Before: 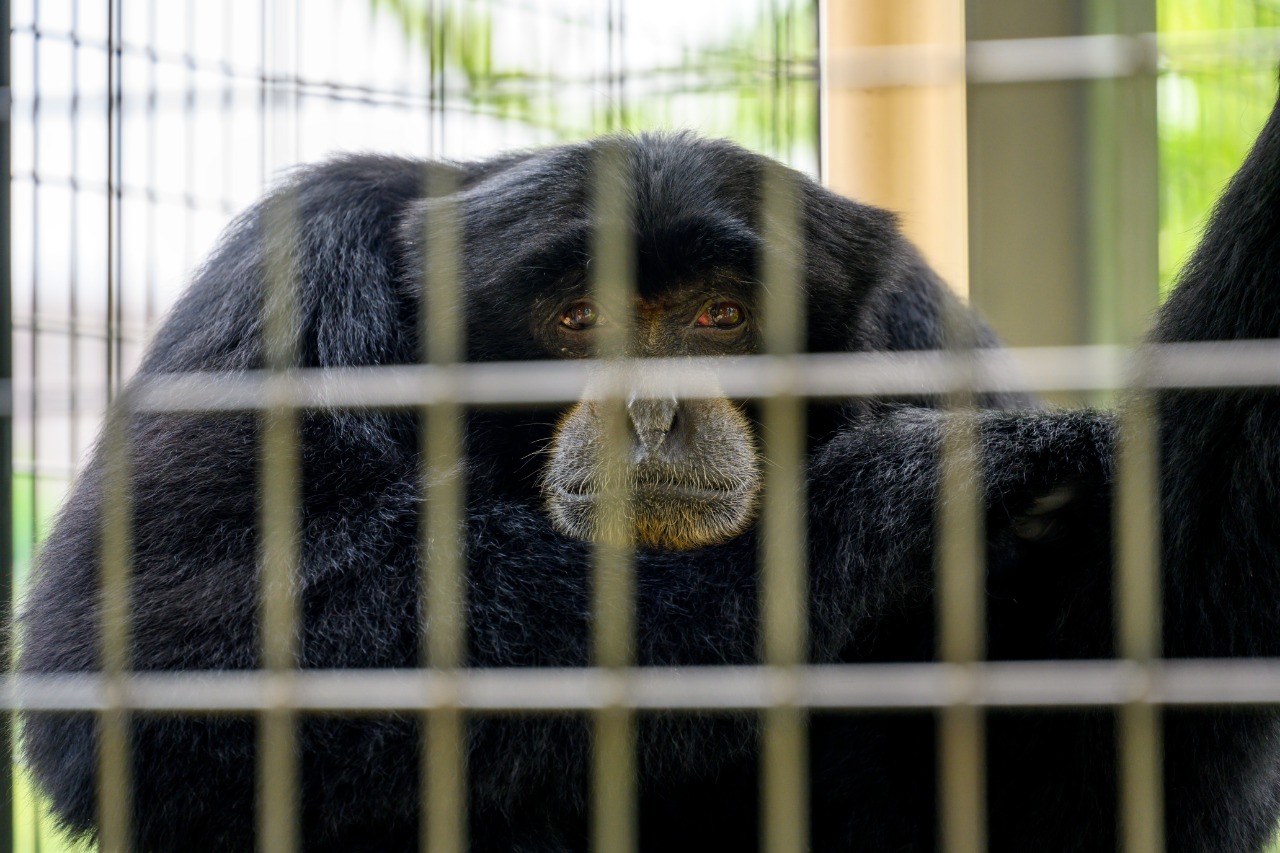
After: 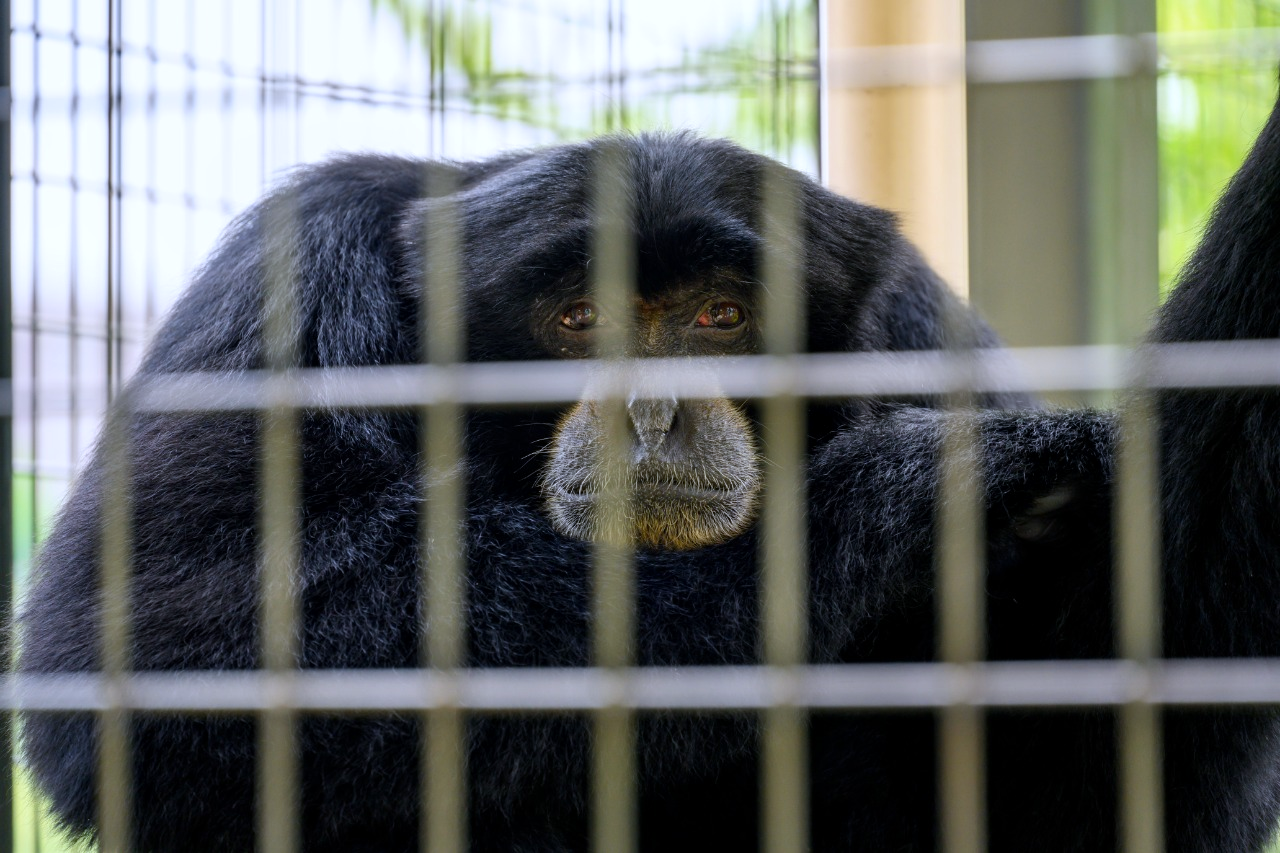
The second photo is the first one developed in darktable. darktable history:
white balance: red 0.967, blue 1.119, emerald 0.756
color balance: output saturation 98.5%
local contrast: mode bilateral grid, contrast 15, coarseness 36, detail 105%, midtone range 0.2
